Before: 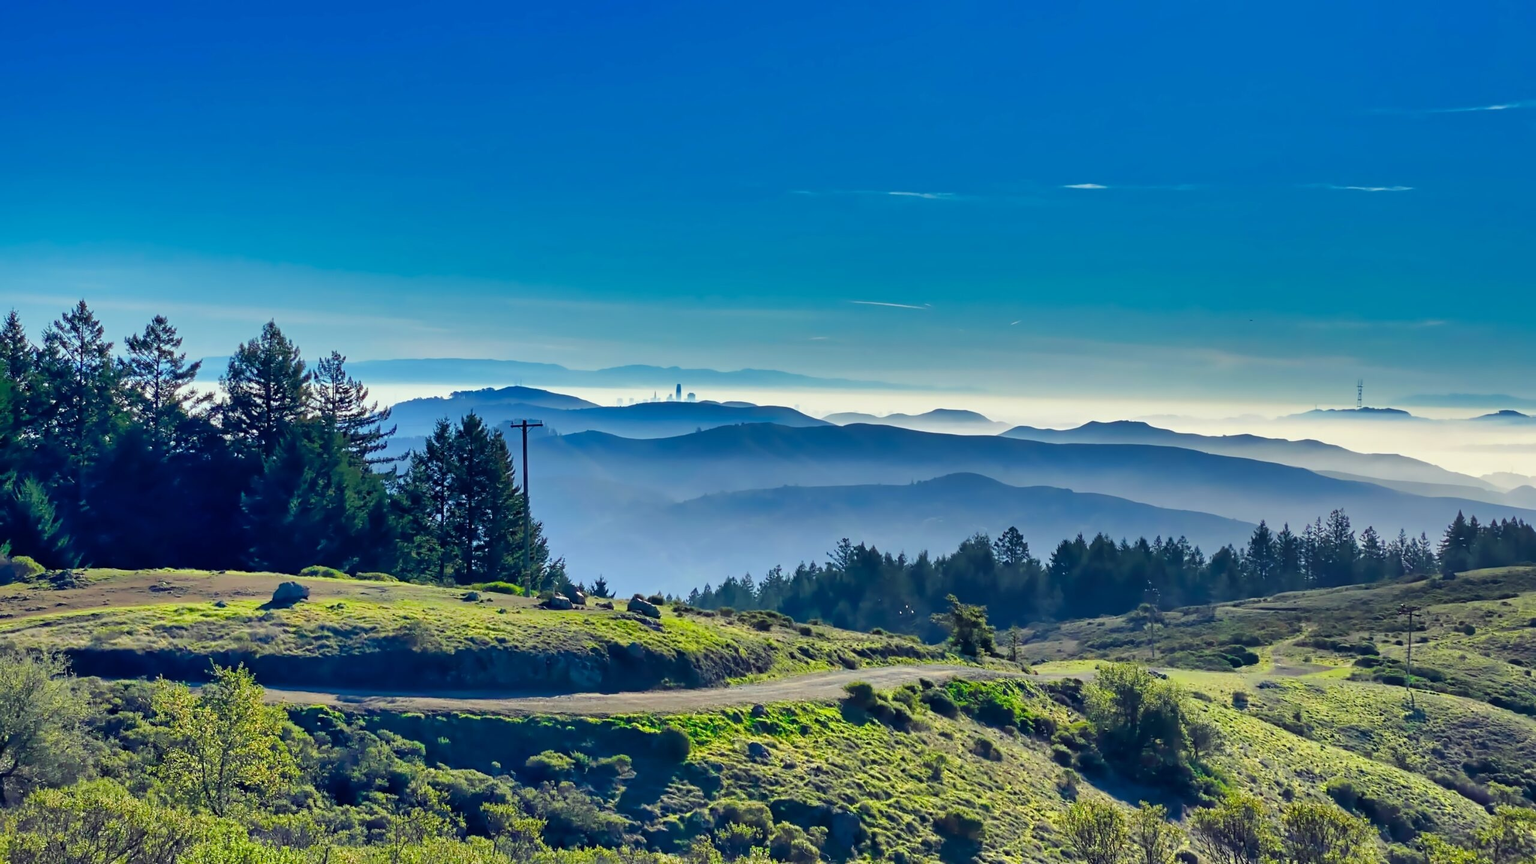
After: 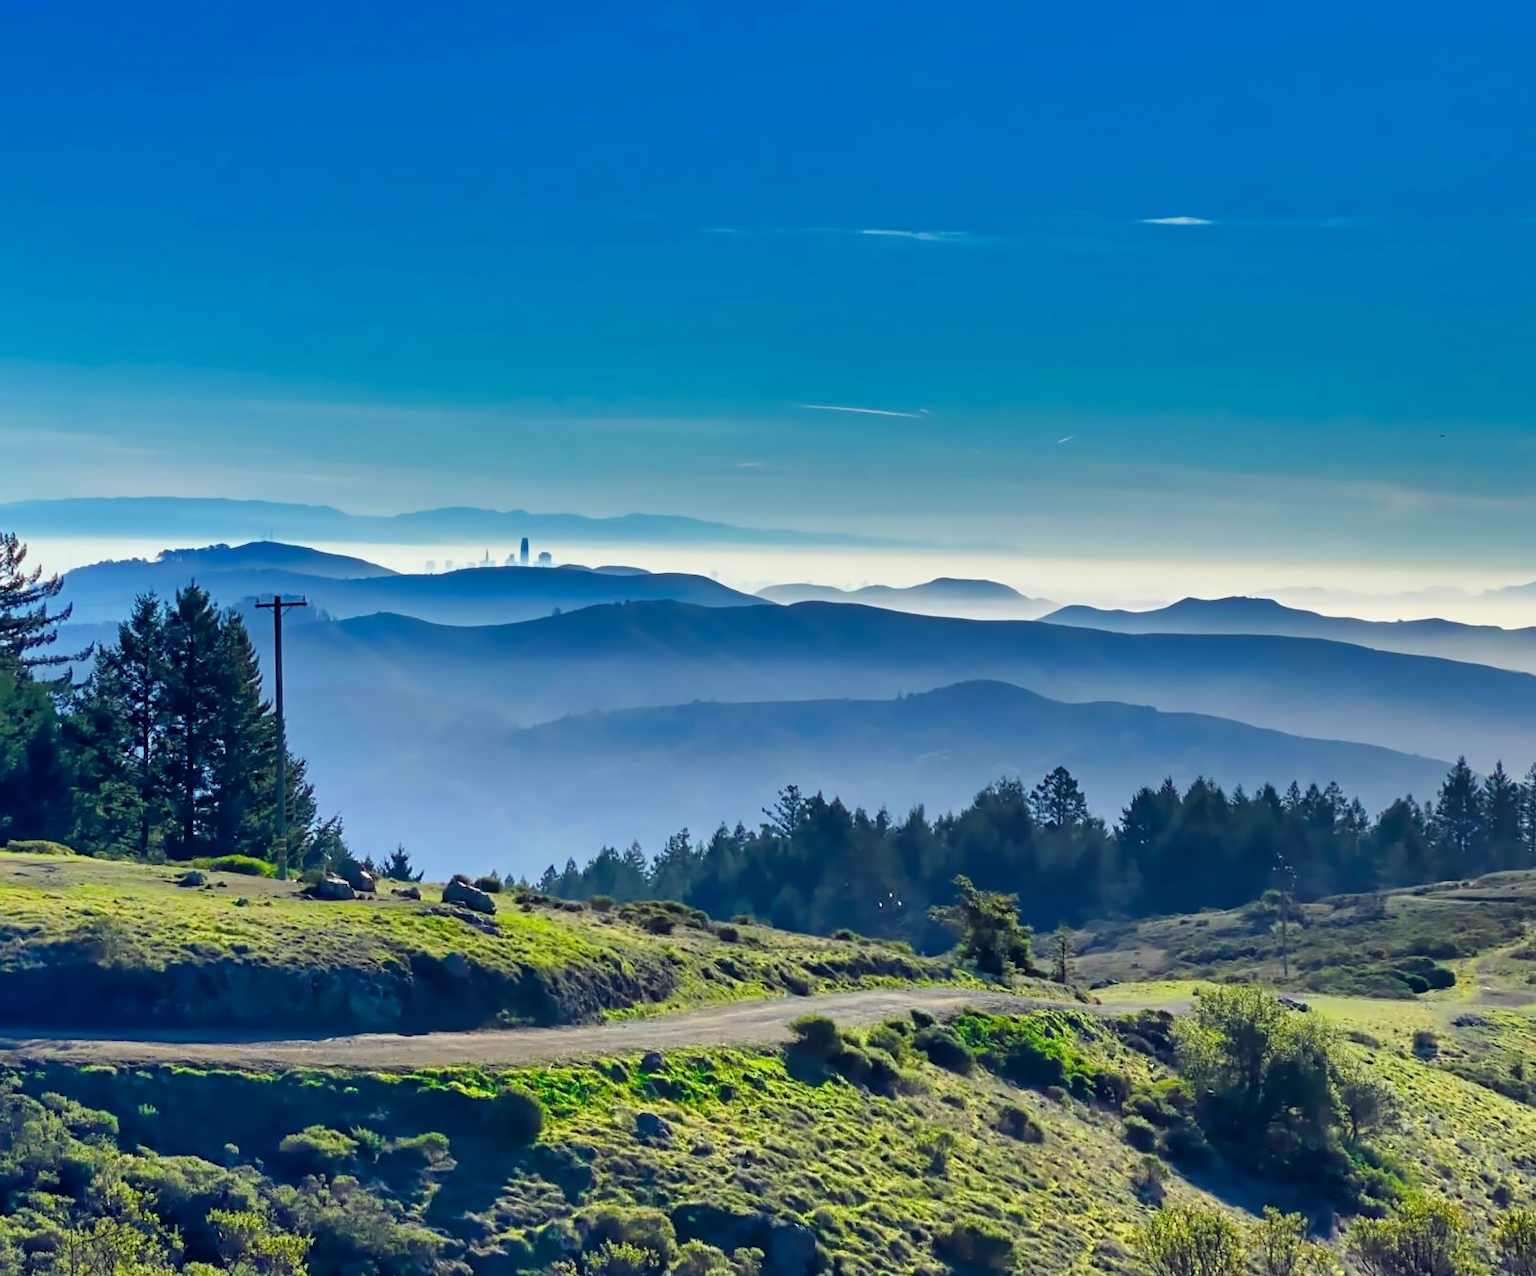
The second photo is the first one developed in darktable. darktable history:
crop and rotate: left 22.918%, top 5.629%, right 14.711%, bottom 2.247%
white balance: red 1.004, blue 1.024
